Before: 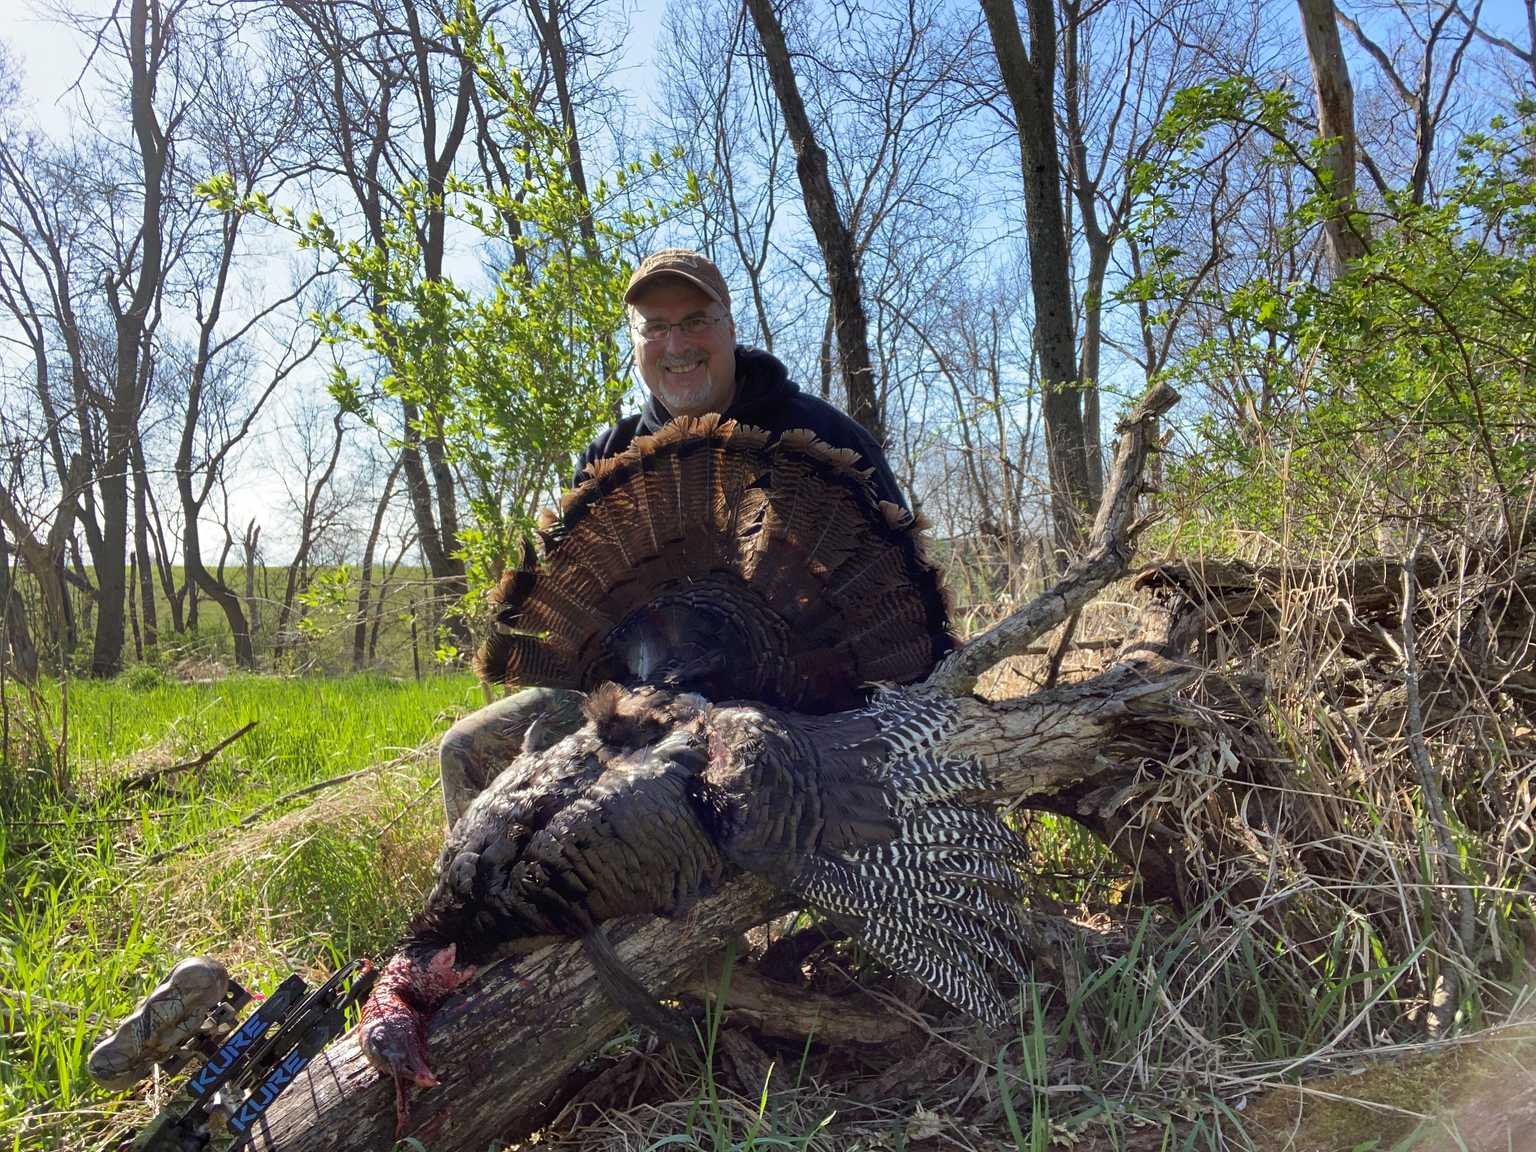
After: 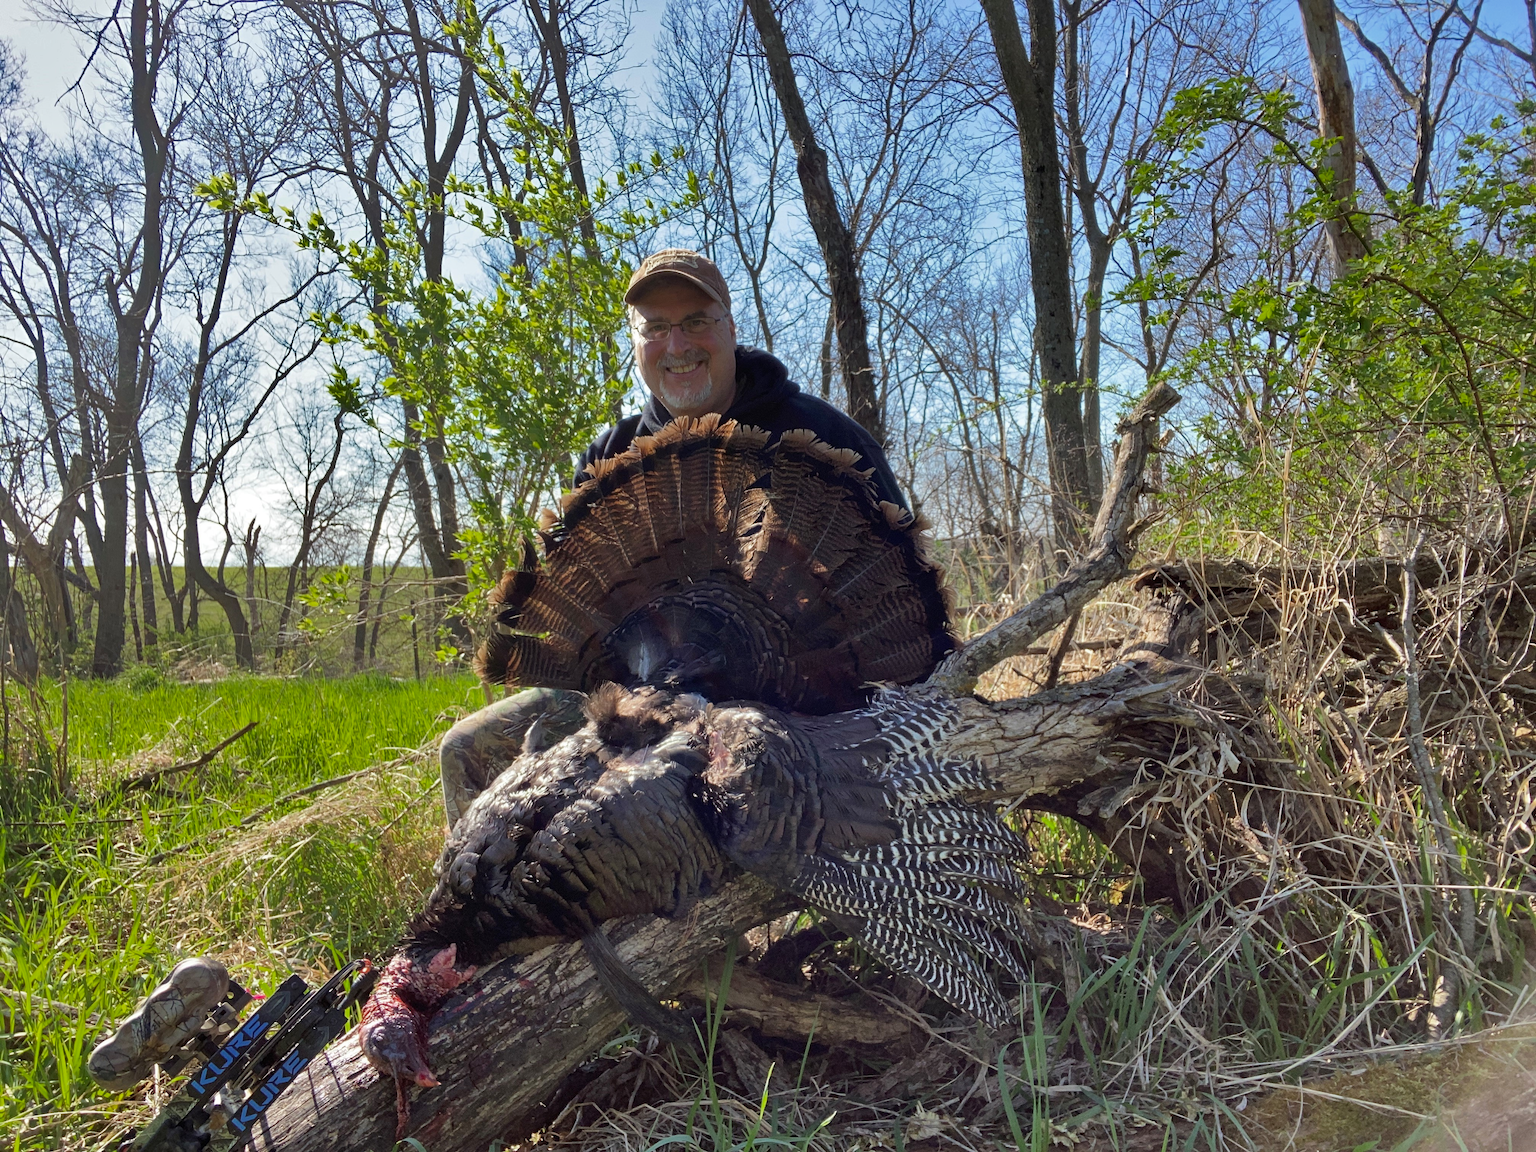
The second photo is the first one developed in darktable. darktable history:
color zones: curves: ch0 [(0, 0.444) (0.143, 0.442) (0.286, 0.441) (0.429, 0.441) (0.571, 0.441) (0.714, 0.441) (0.857, 0.442) (1, 0.444)]
shadows and highlights: shadows 30.73, highlights -62.44, soften with gaussian
